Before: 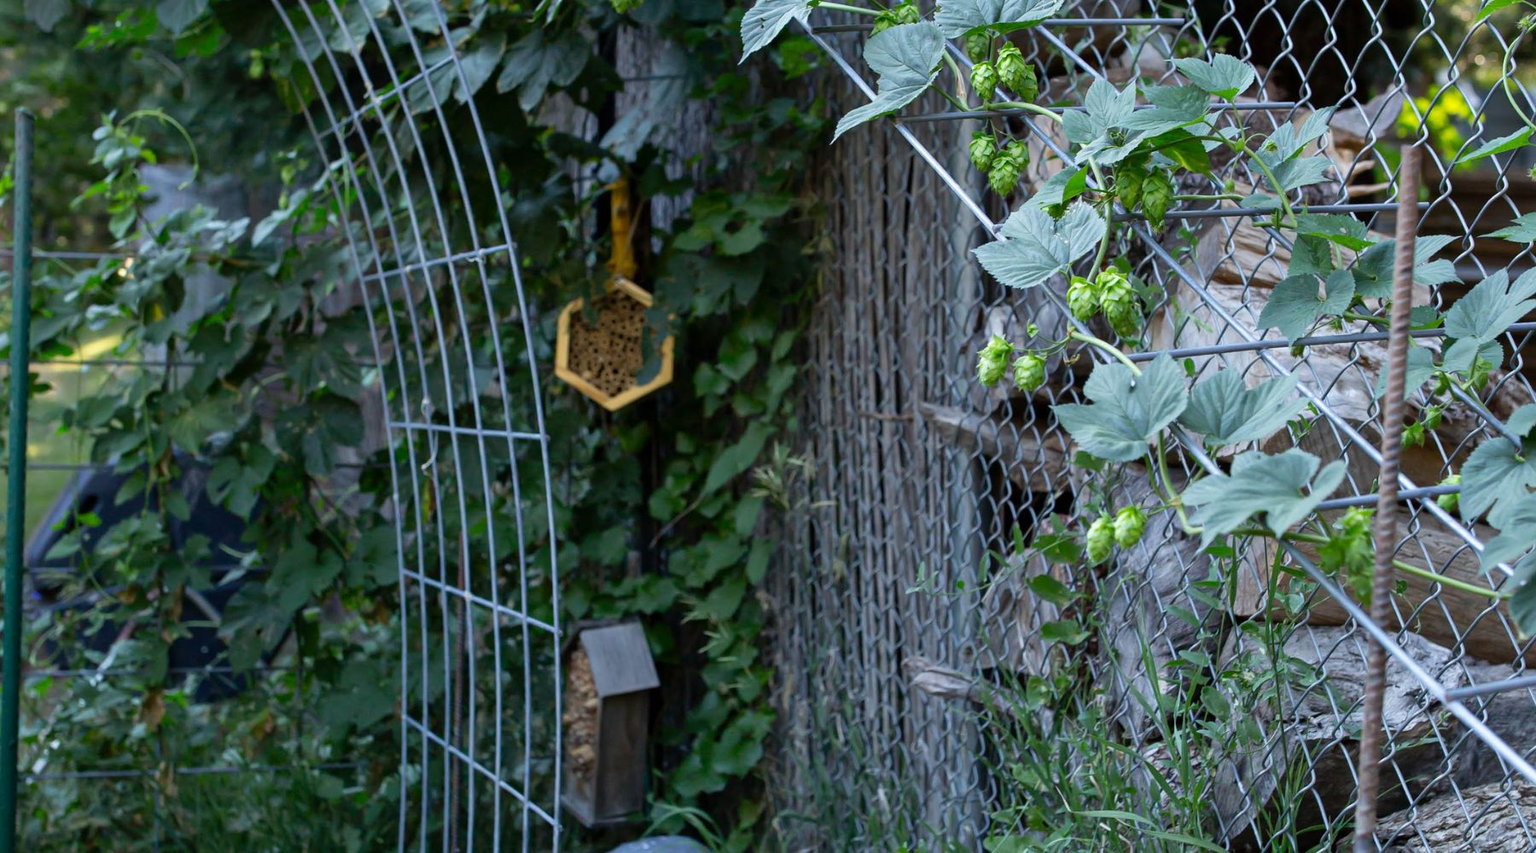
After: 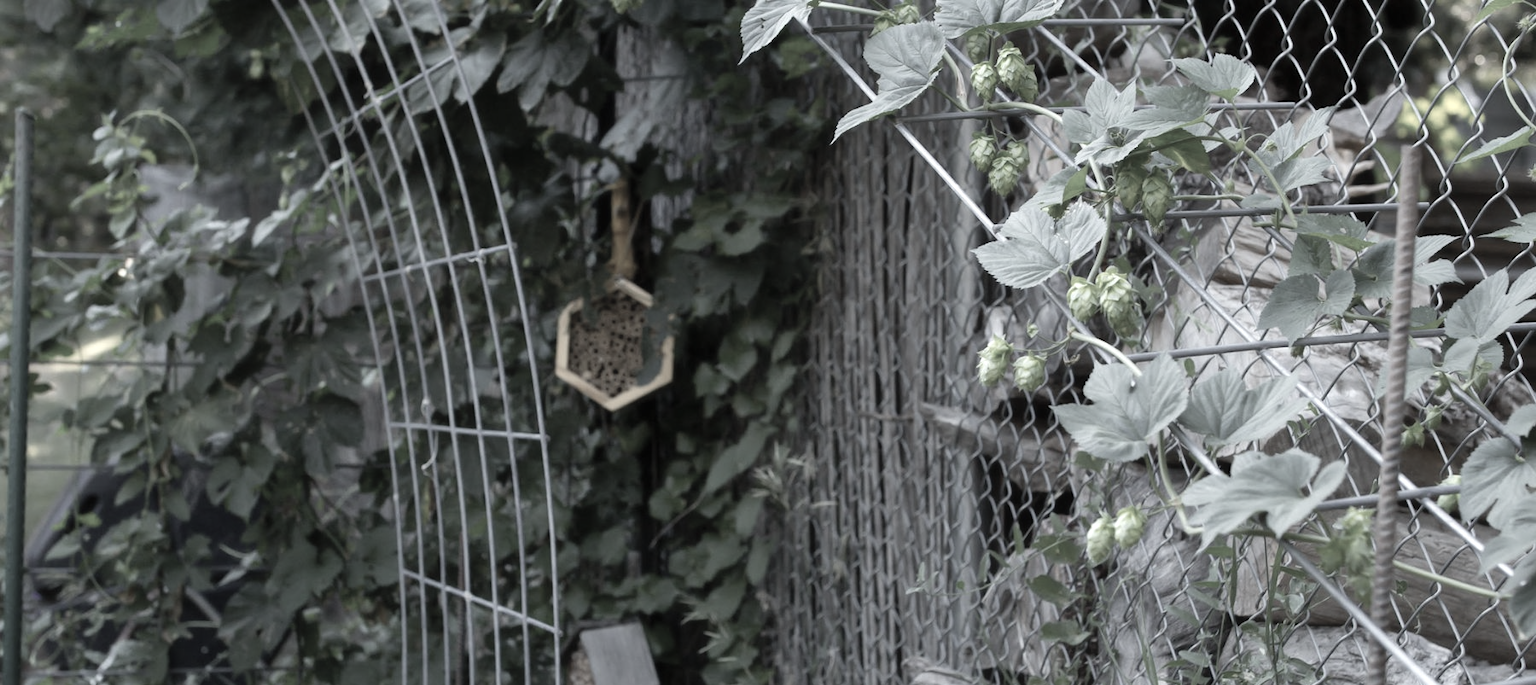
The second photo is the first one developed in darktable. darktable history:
color correction: saturation 0.2
contrast equalizer: octaves 7, y [[0.502, 0.505, 0.512, 0.529, 0.564, 0.588], [0.5 ×6], [0.502, 0.505, 0.512, 0.529, 0.564, 0.588], [0, 0.001, 0.001, 0.004, 0.008, 0.011], [0, 0.001, 0.001, 0.004, 0.008, 0.011]], mix -1
crop: bottom 19.644%
exposure: exposure 0.367 EV, compensate highlight preservation false
